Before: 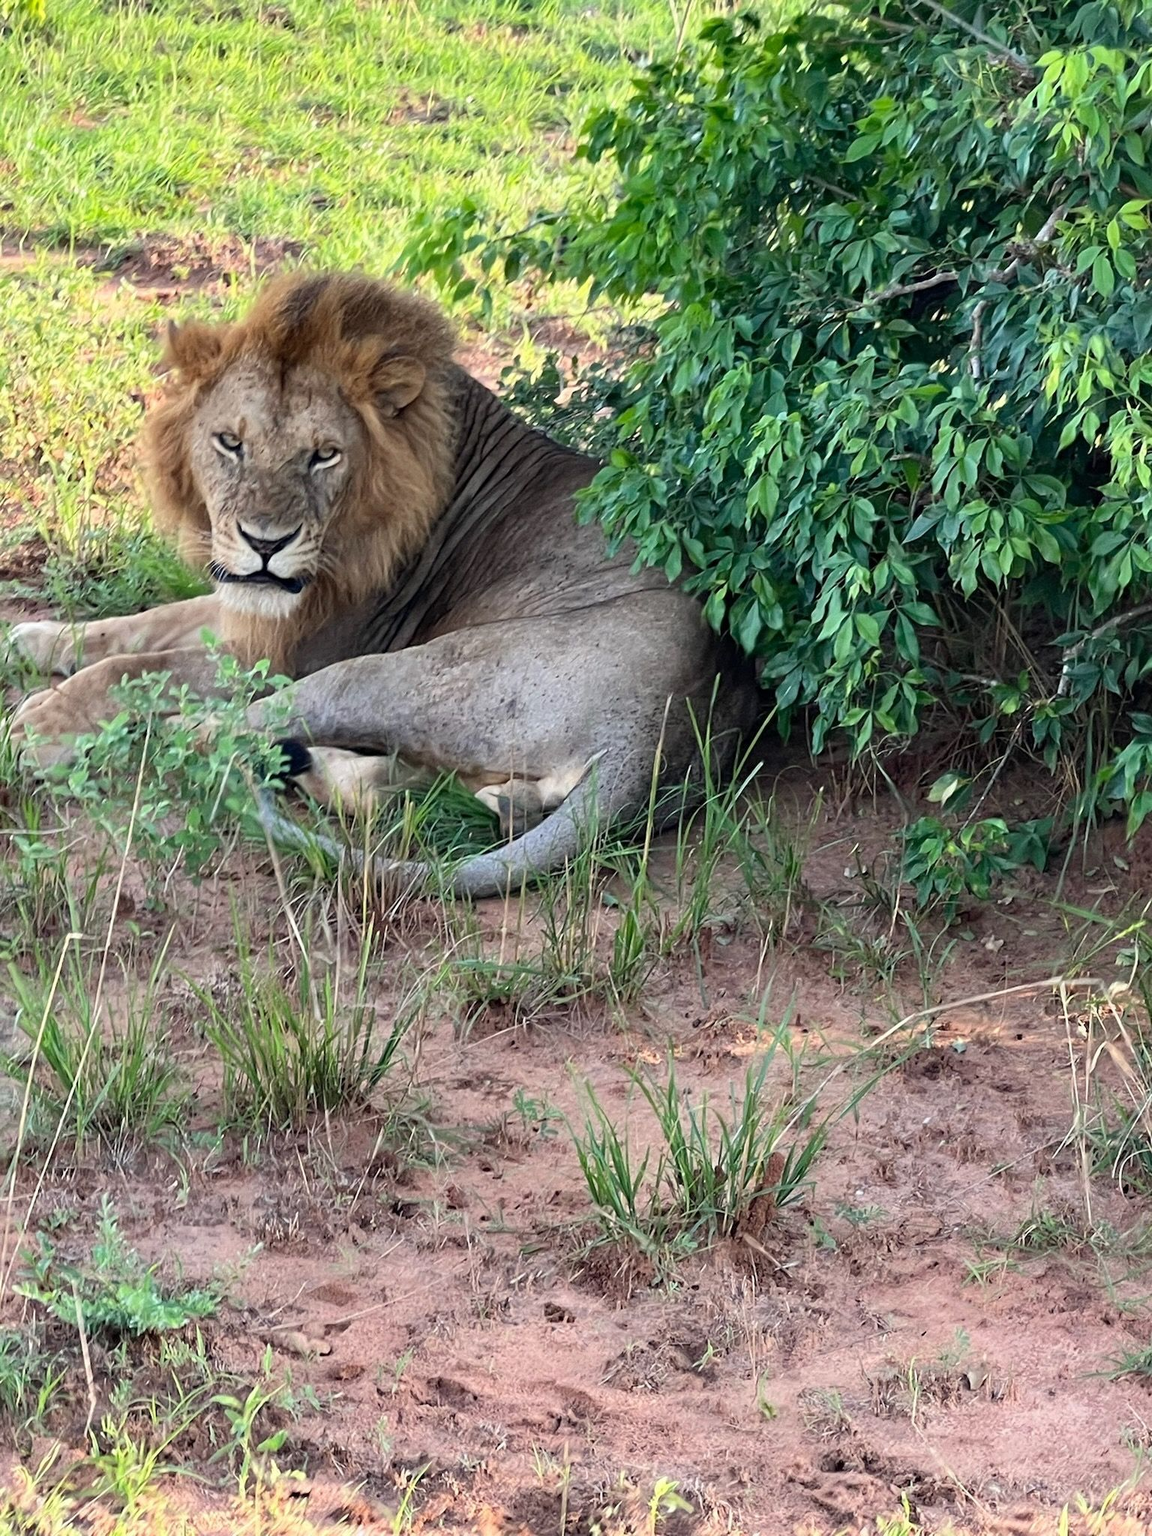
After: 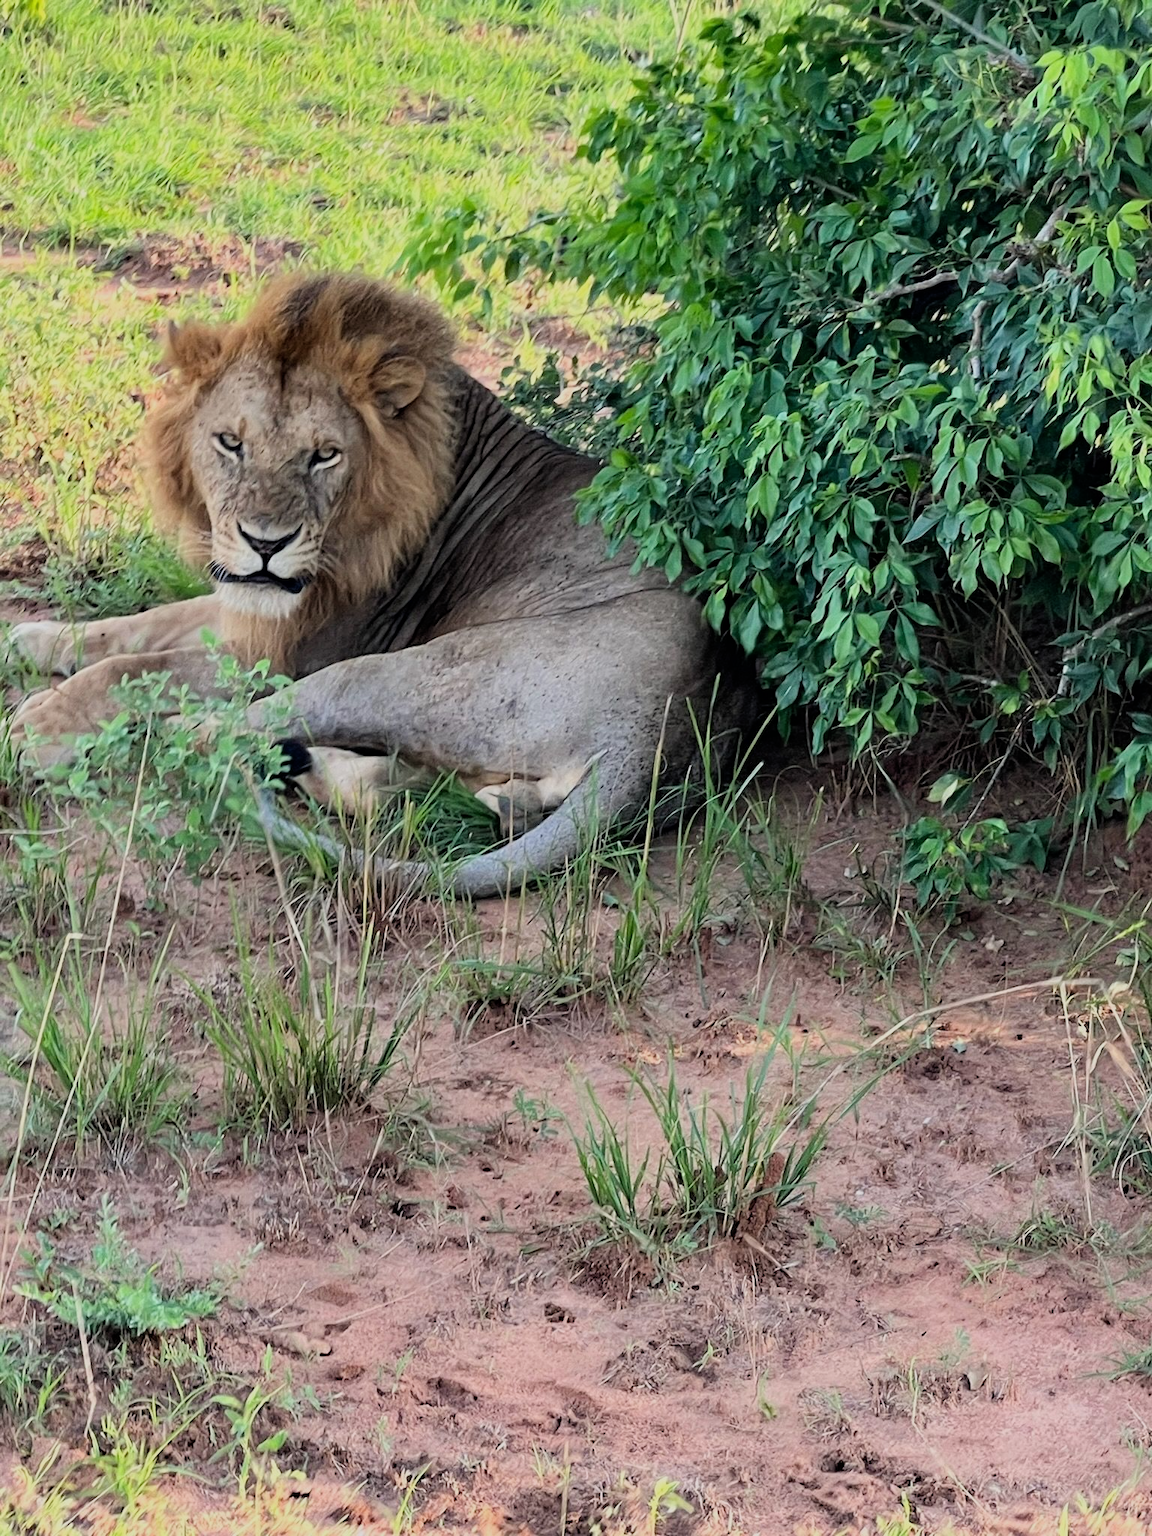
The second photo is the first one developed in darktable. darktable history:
filmic rgb: black relative exposure -7.96 EV, white relative exposure 4.03 EV, hardness 4.21, color science v6 (2022)
